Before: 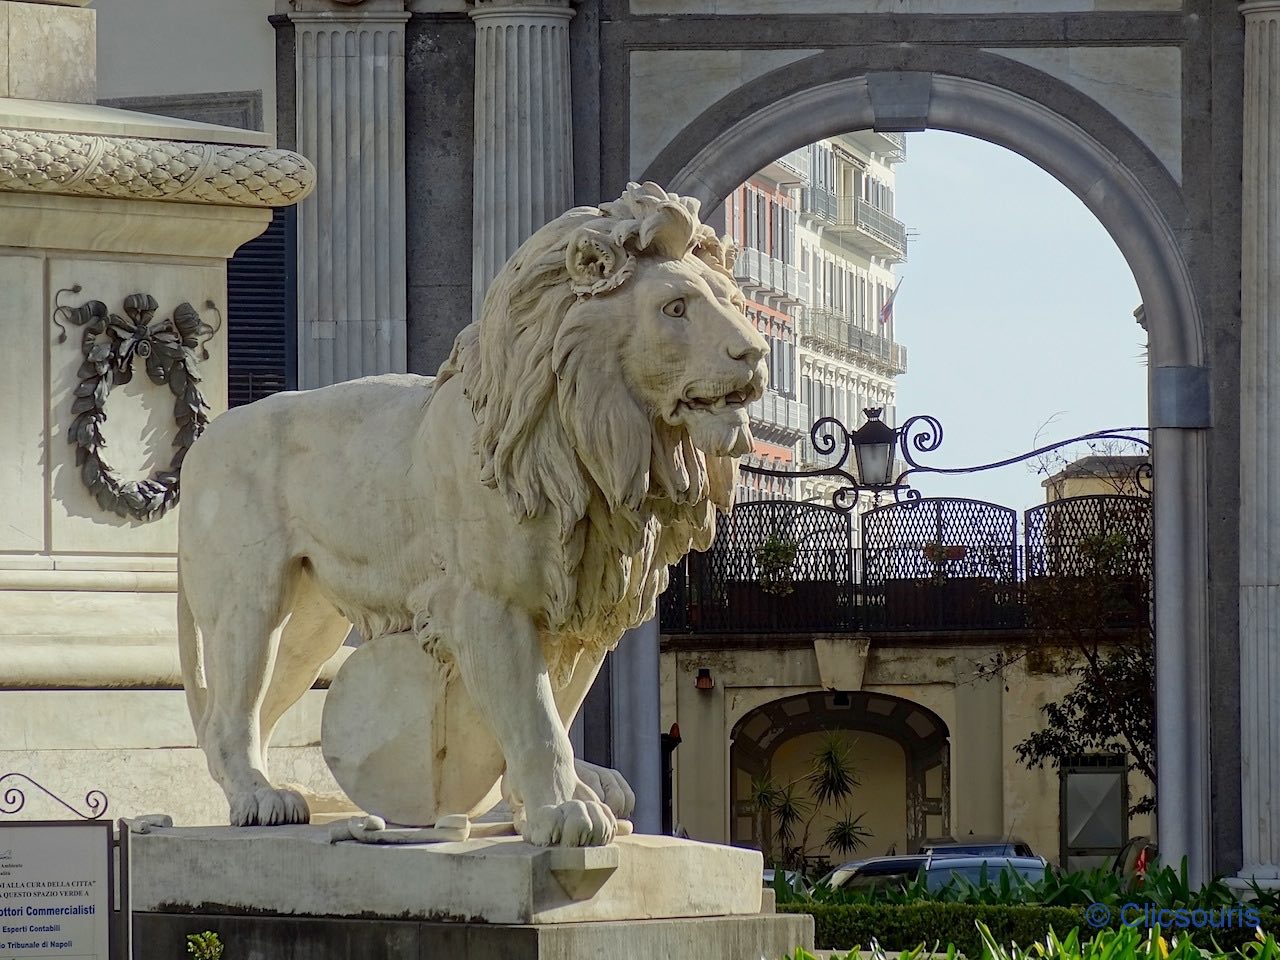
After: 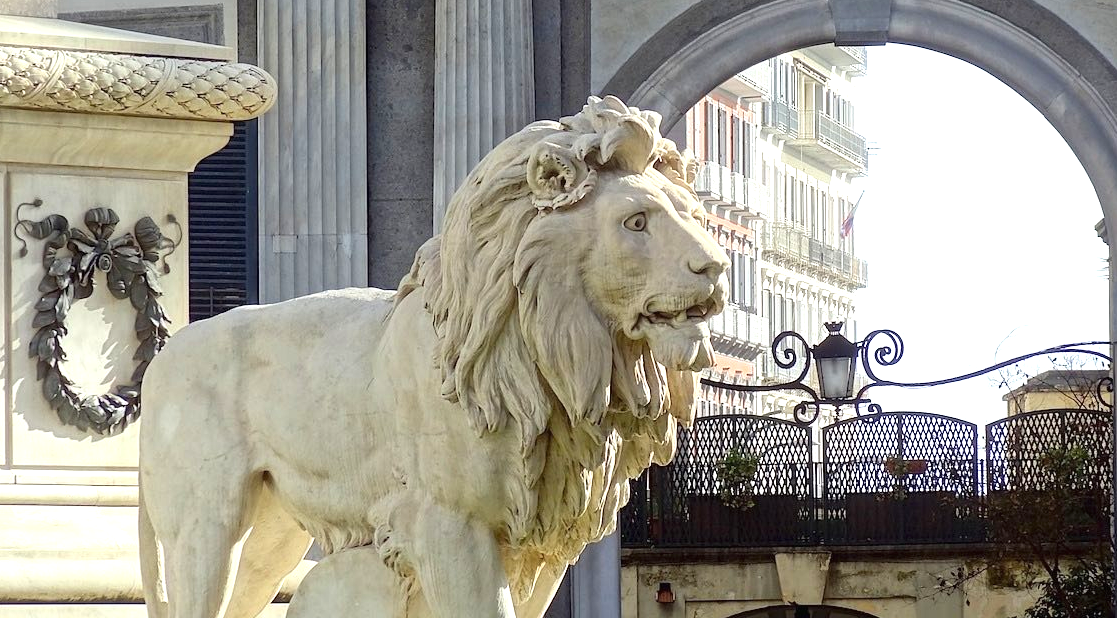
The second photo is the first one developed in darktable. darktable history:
exposure: black level correction 0, exposure 0.901 EV, compensate exposure bias true, compensate highlight preservation false
crop: left 3.088%, top 8.999%, right 9.639%, bottom 26.554%
